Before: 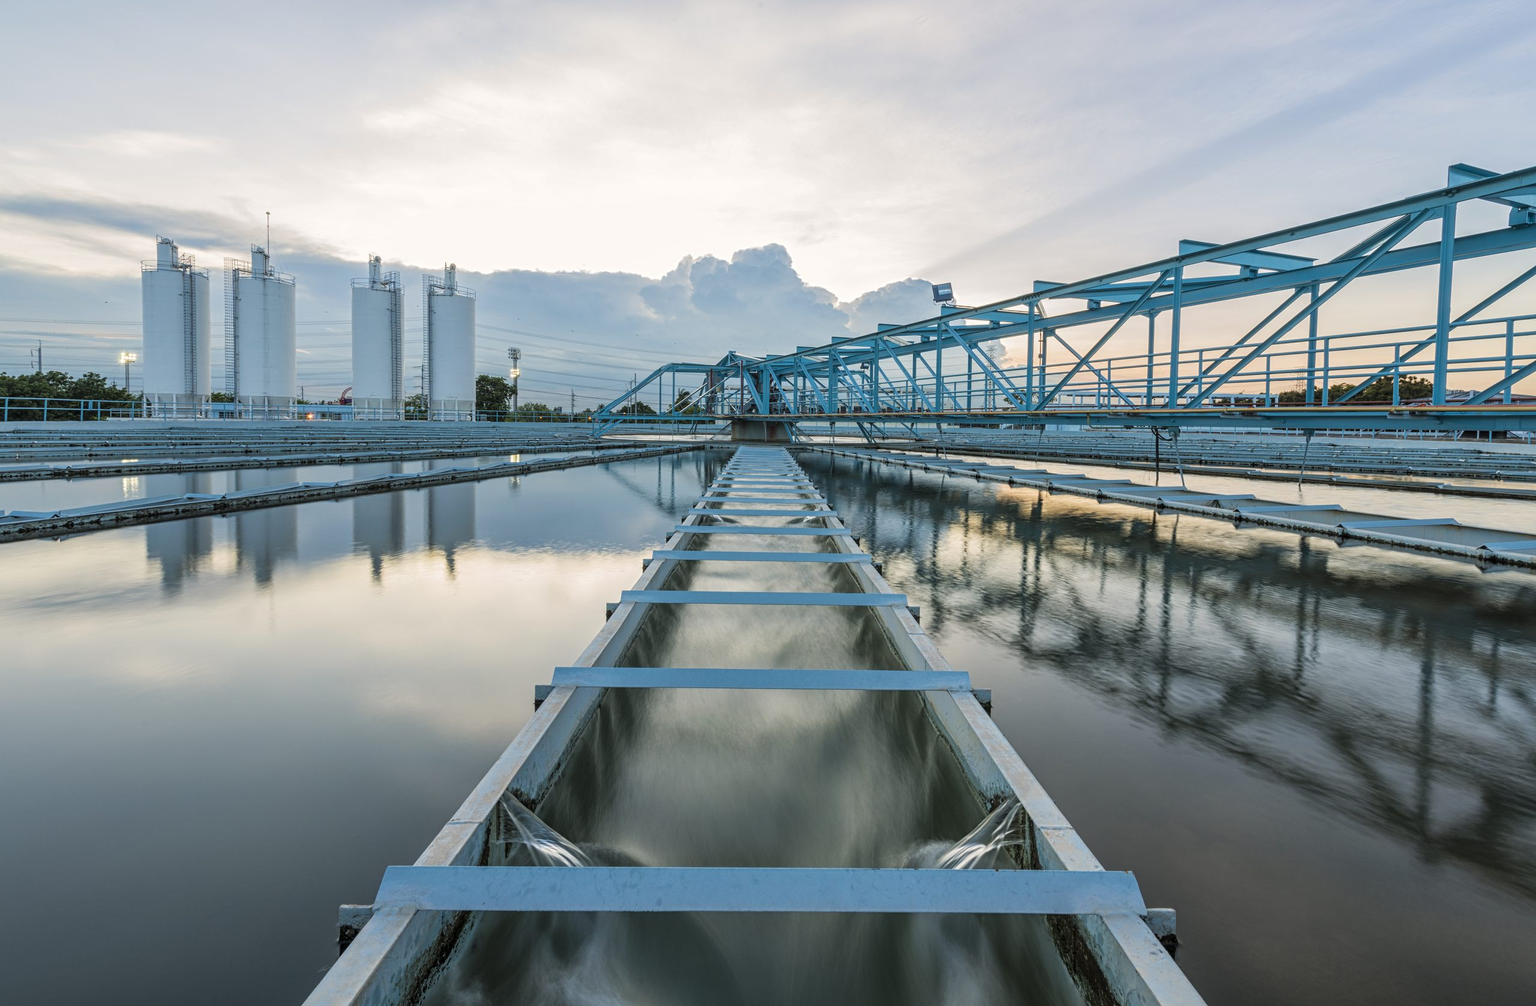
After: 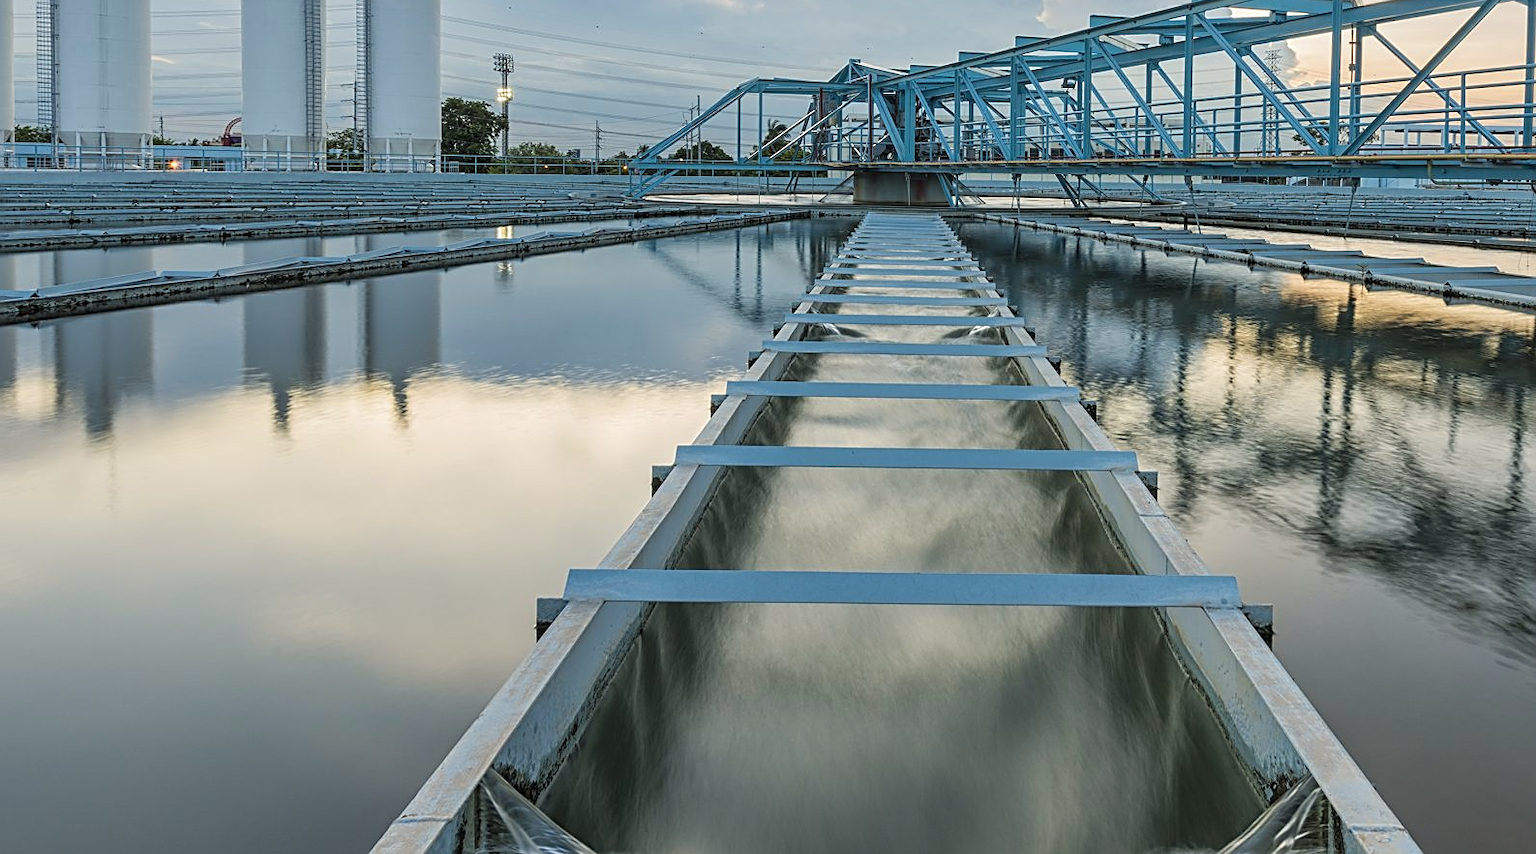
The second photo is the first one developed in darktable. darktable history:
sharpen: on, module defaults
color correction: highlights b* 2.9
crop: left 13.198%, top 31.257%, right 24.782%, bottom 16.044%
